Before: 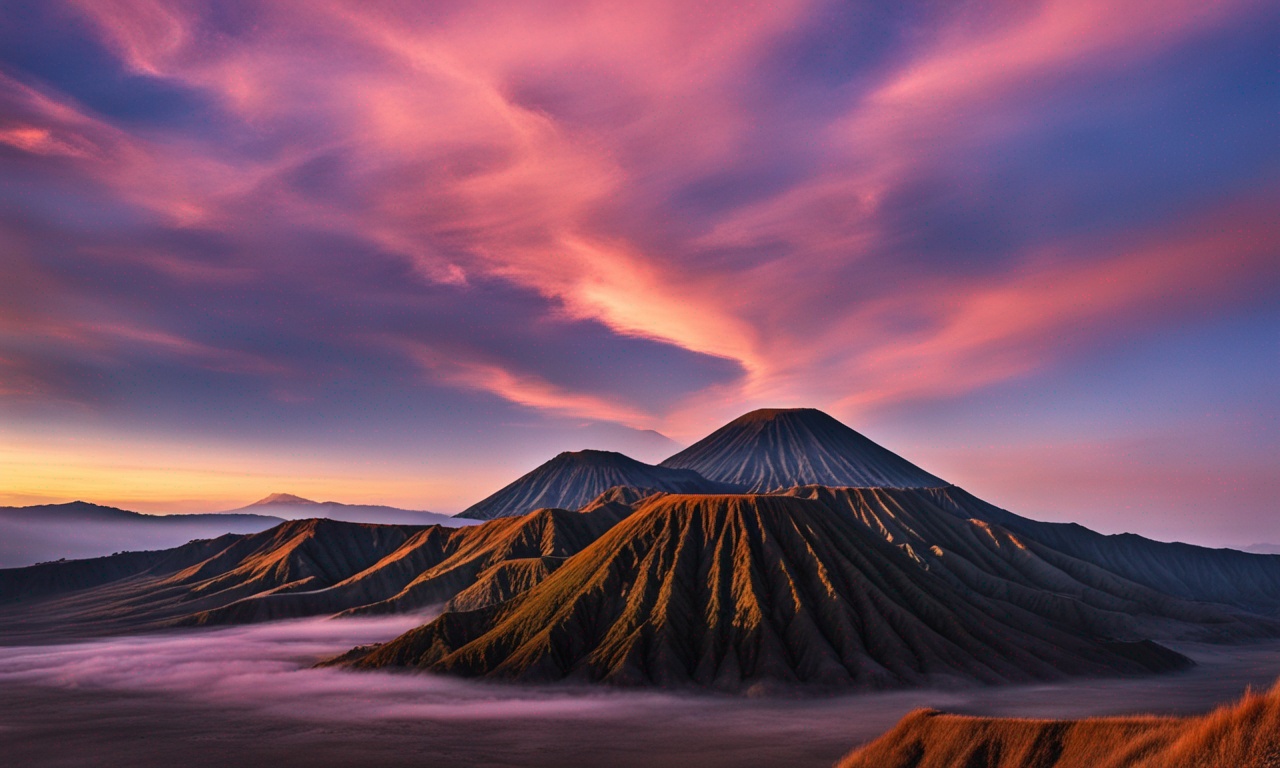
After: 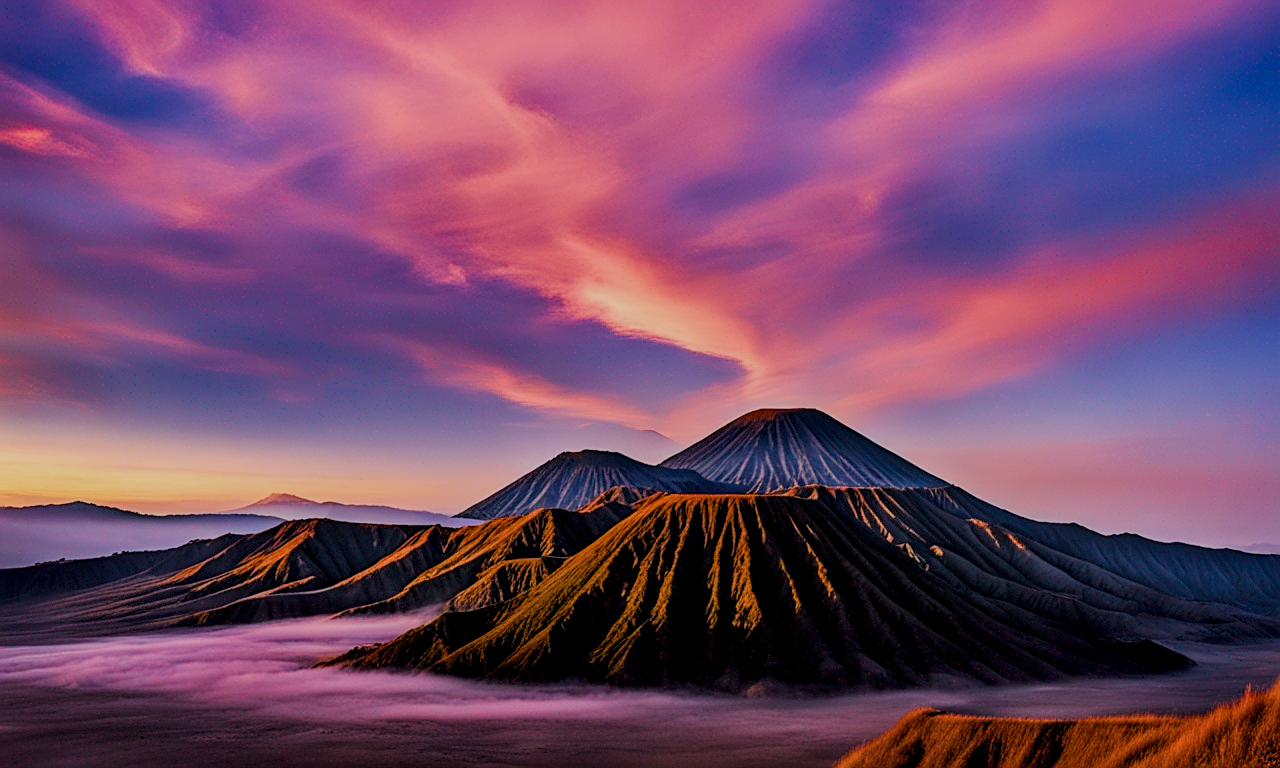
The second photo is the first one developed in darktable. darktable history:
exposure: compensate exposure bias true, compensate highlight preservation false
sharpen: on, module defaults
local contrast: detail 130%
filmic rgb: middle gray luminance 29.92%, black relative exposure -8.99 EV, white relative exposure 7 EV, threshold 2.97 EV, target black luminance 0%, hardness 2.94, latitude 1.24%, contrast 0.963, highlights saturation mix 4.27%, shadows ↔ highlights balance 12.28%, enable highlight reconstruction true
color balance rgb: perceptual saturation grading › global saturation 20%, perceptual saturation grading › highlights -24.776%, perceptual saturation grading › shadows 49.944%, perceptual brilliance grading › global brilliance 2.874%, perceptual brilliance grading › highlights -2.704%, perceptual brilliance grading › shadows 3.712%, global vibrance 20%
